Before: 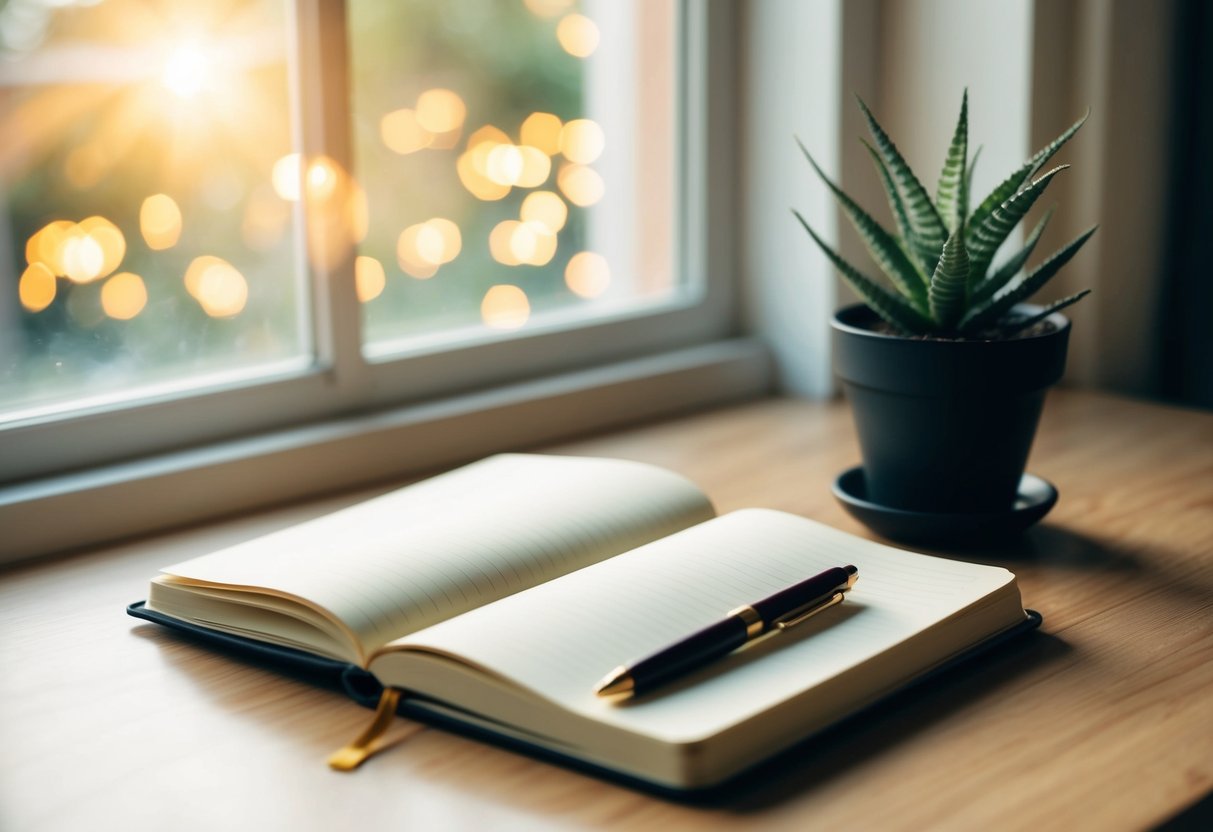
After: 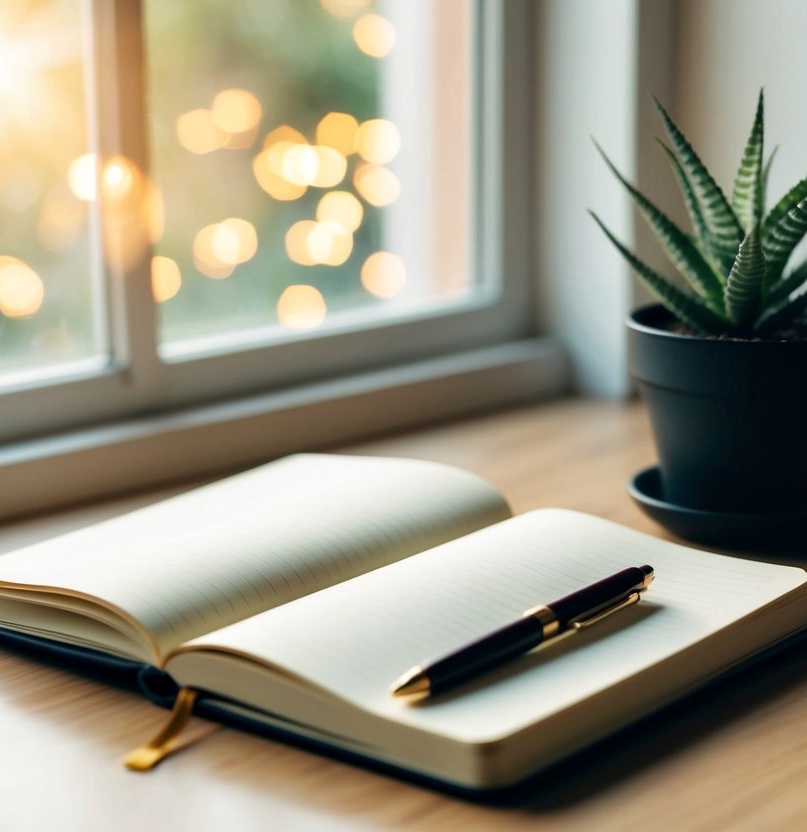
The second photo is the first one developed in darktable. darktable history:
crop: left 16.899%, right 16.556%
contrast equalizer: octaves 7, y [[0.6 ×6], [0.55 ×6], [0 ×6], [0 ×6], [0 ×6]], mix 0.2
